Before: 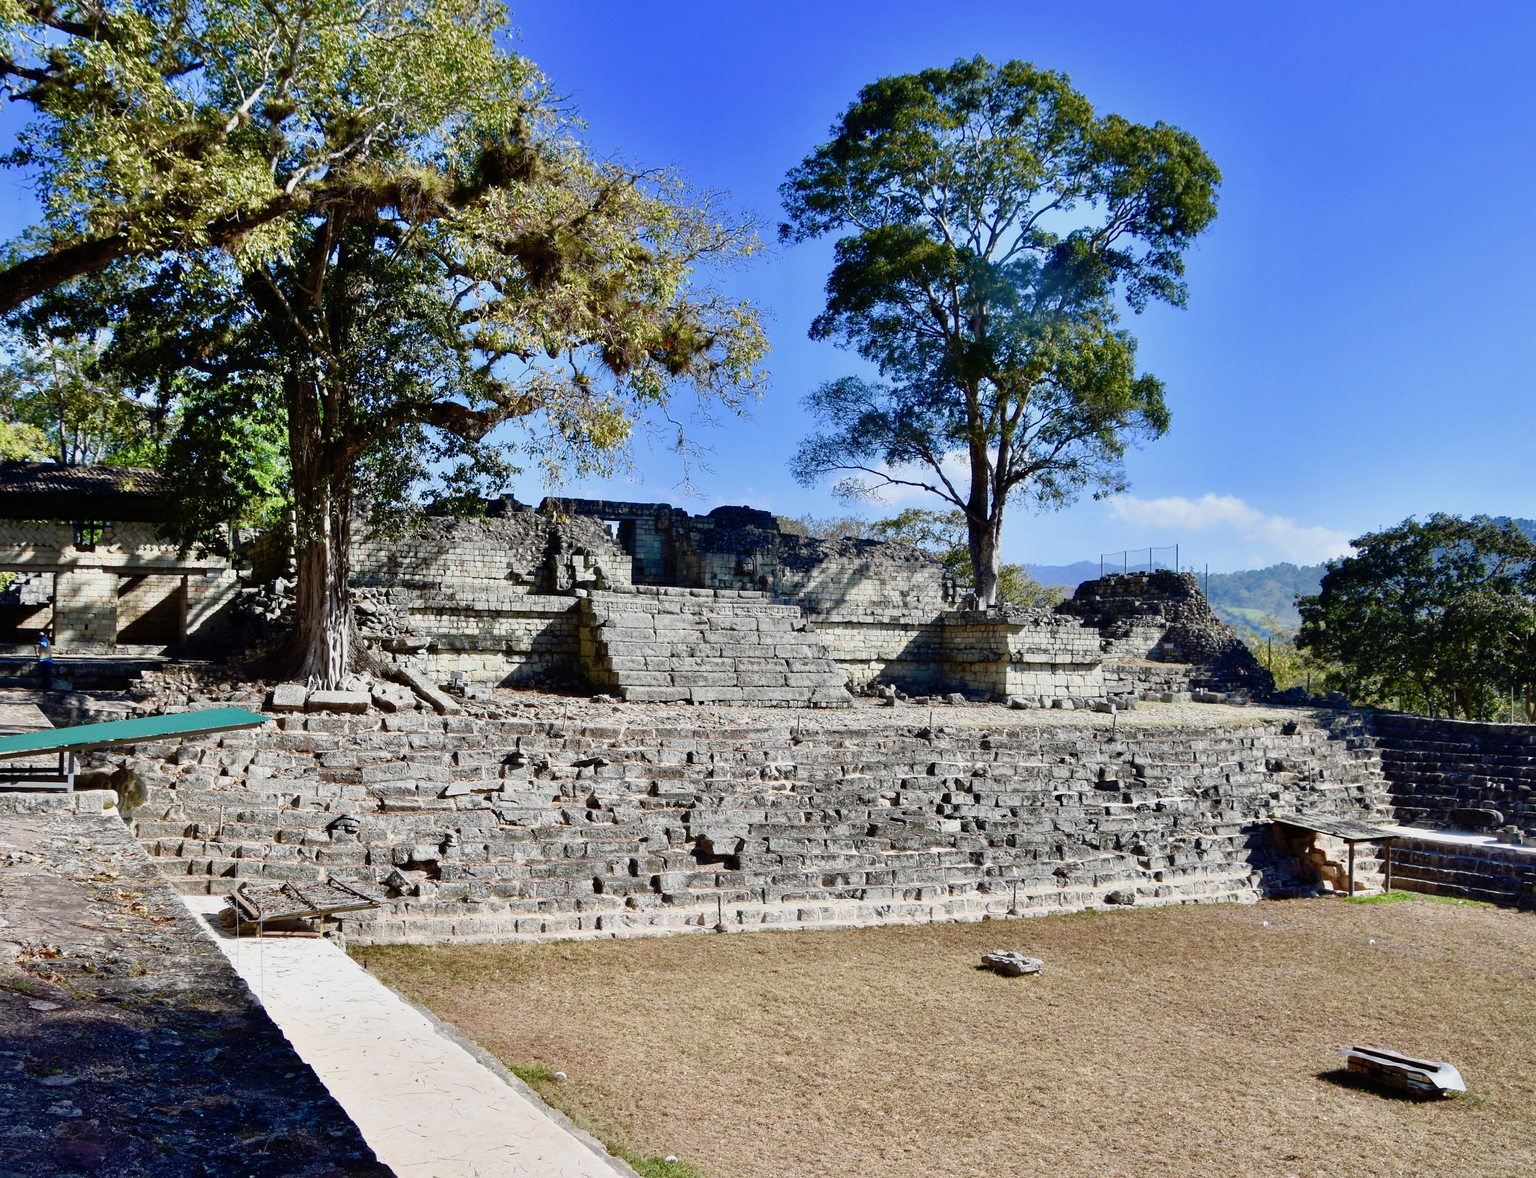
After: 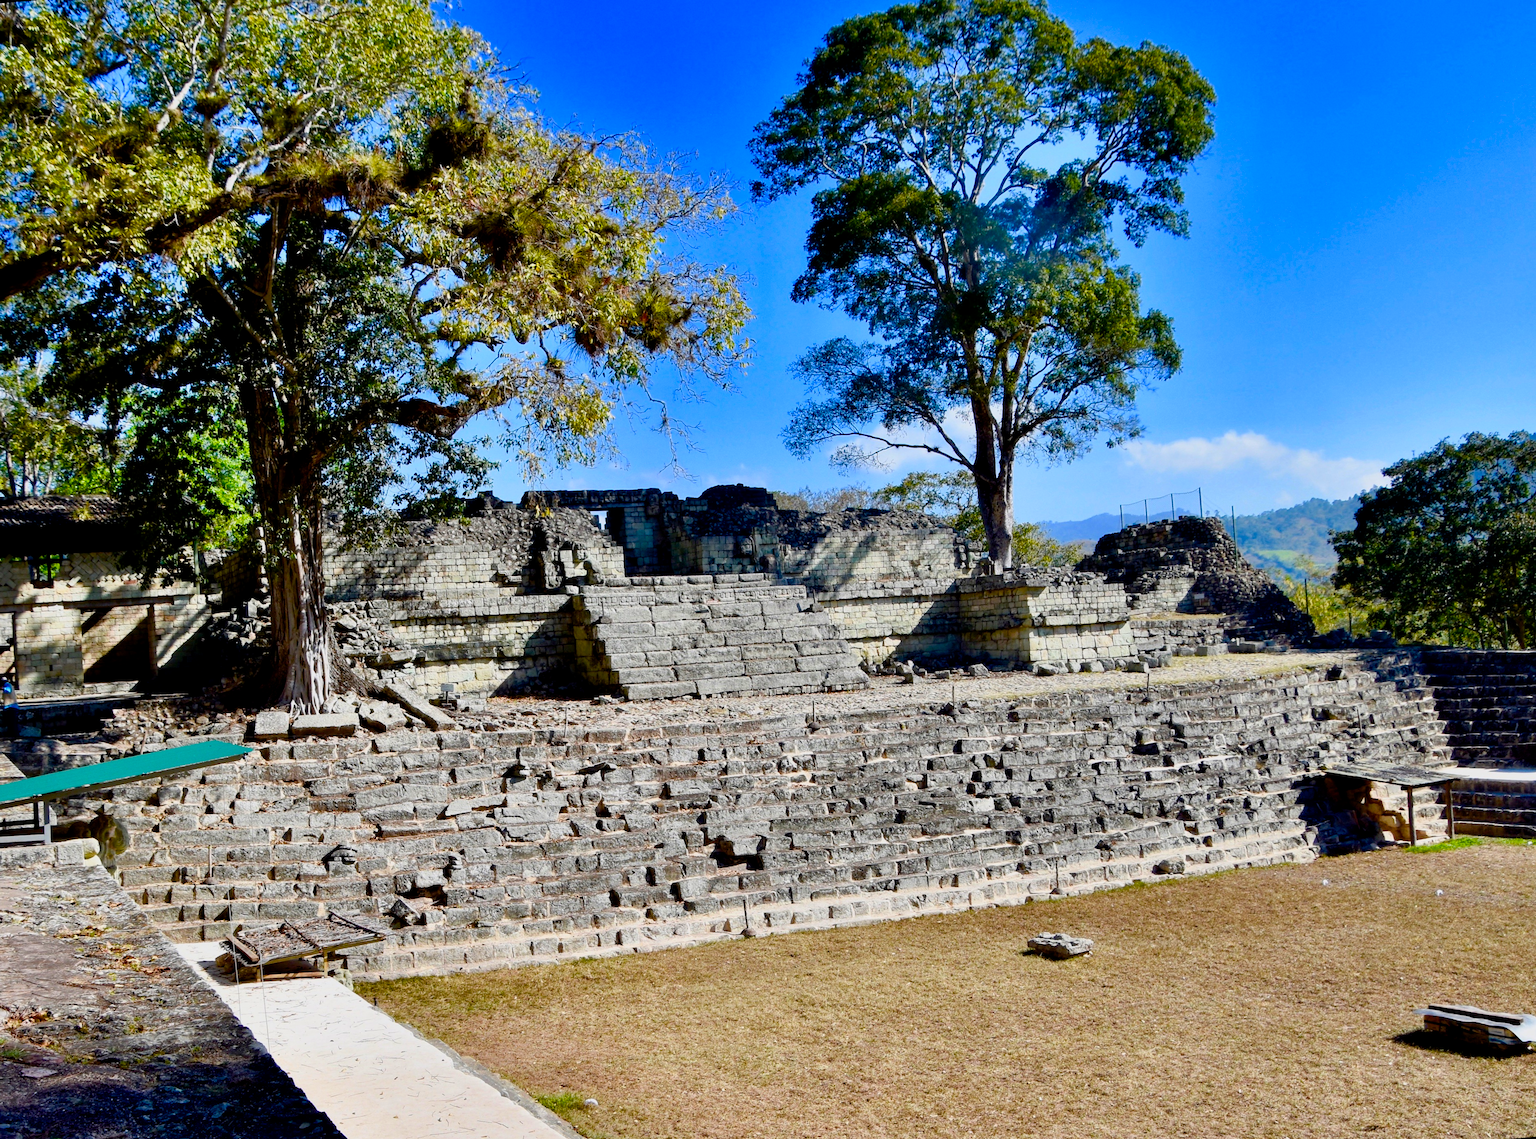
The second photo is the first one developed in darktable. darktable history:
rotate and perspective: rotation -4.57°, crop left 0.054, crop right 0.944, crop top 0.087, crop bottom 0.914
color balance rgb: linear chroma grading › global chroma 15%, perceptual saturation grading › global saturation 30%
